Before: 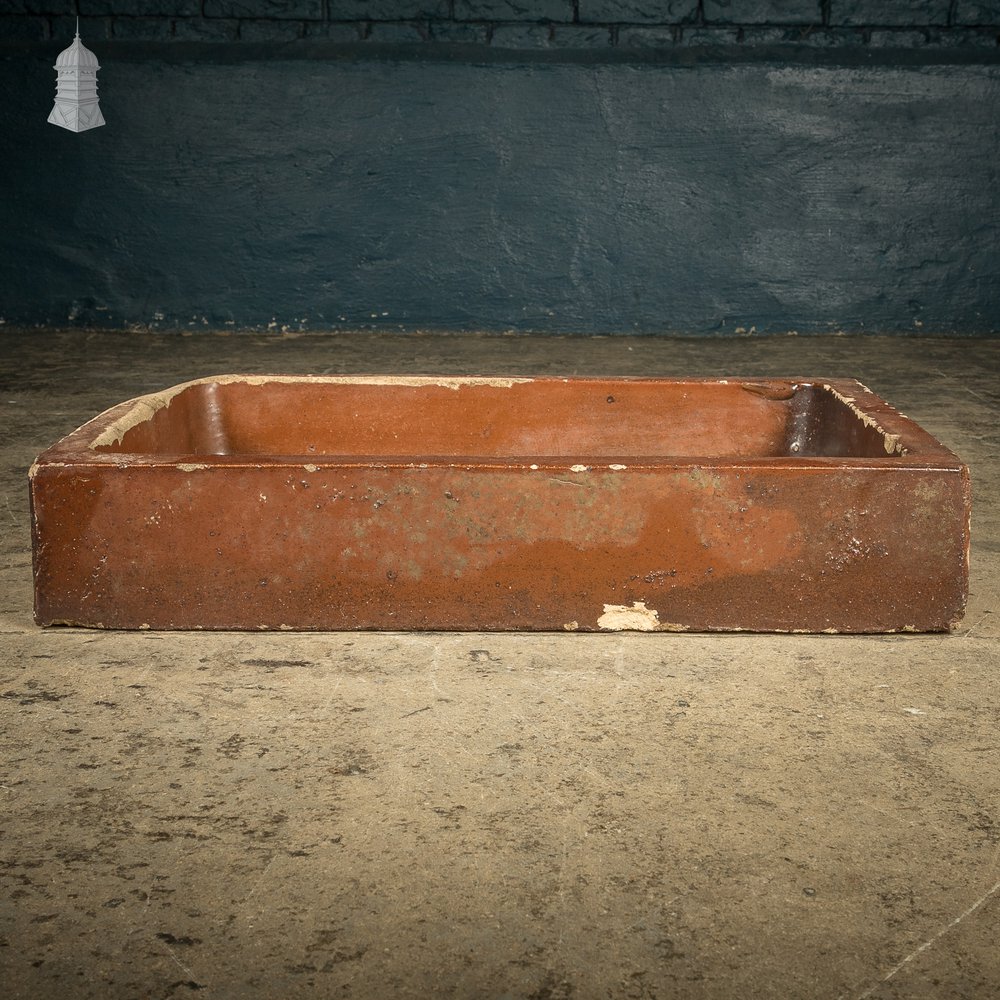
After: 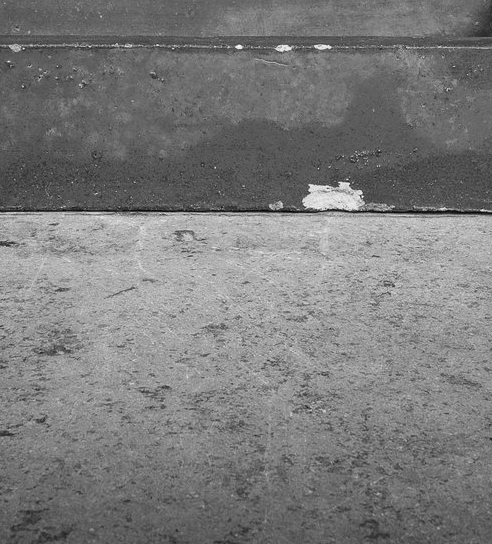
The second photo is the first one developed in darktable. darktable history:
crop: left 29.505%, top 42.068%, right 21.245%, bottom 3.488%
color calibration: output gray [0.18, 0.41, 0.41, 0], x 0.37, y 0.382, temperature 4314.46 K, saturation algorithm version 1 (2020)
contrast equalizer: y [[0.46, 0.454, 0.451, 0.451, 0.455, 0.46], [0.5 ×6], [0.5 ×6], [0 ×6], [0 ×6]], mix -0.293
